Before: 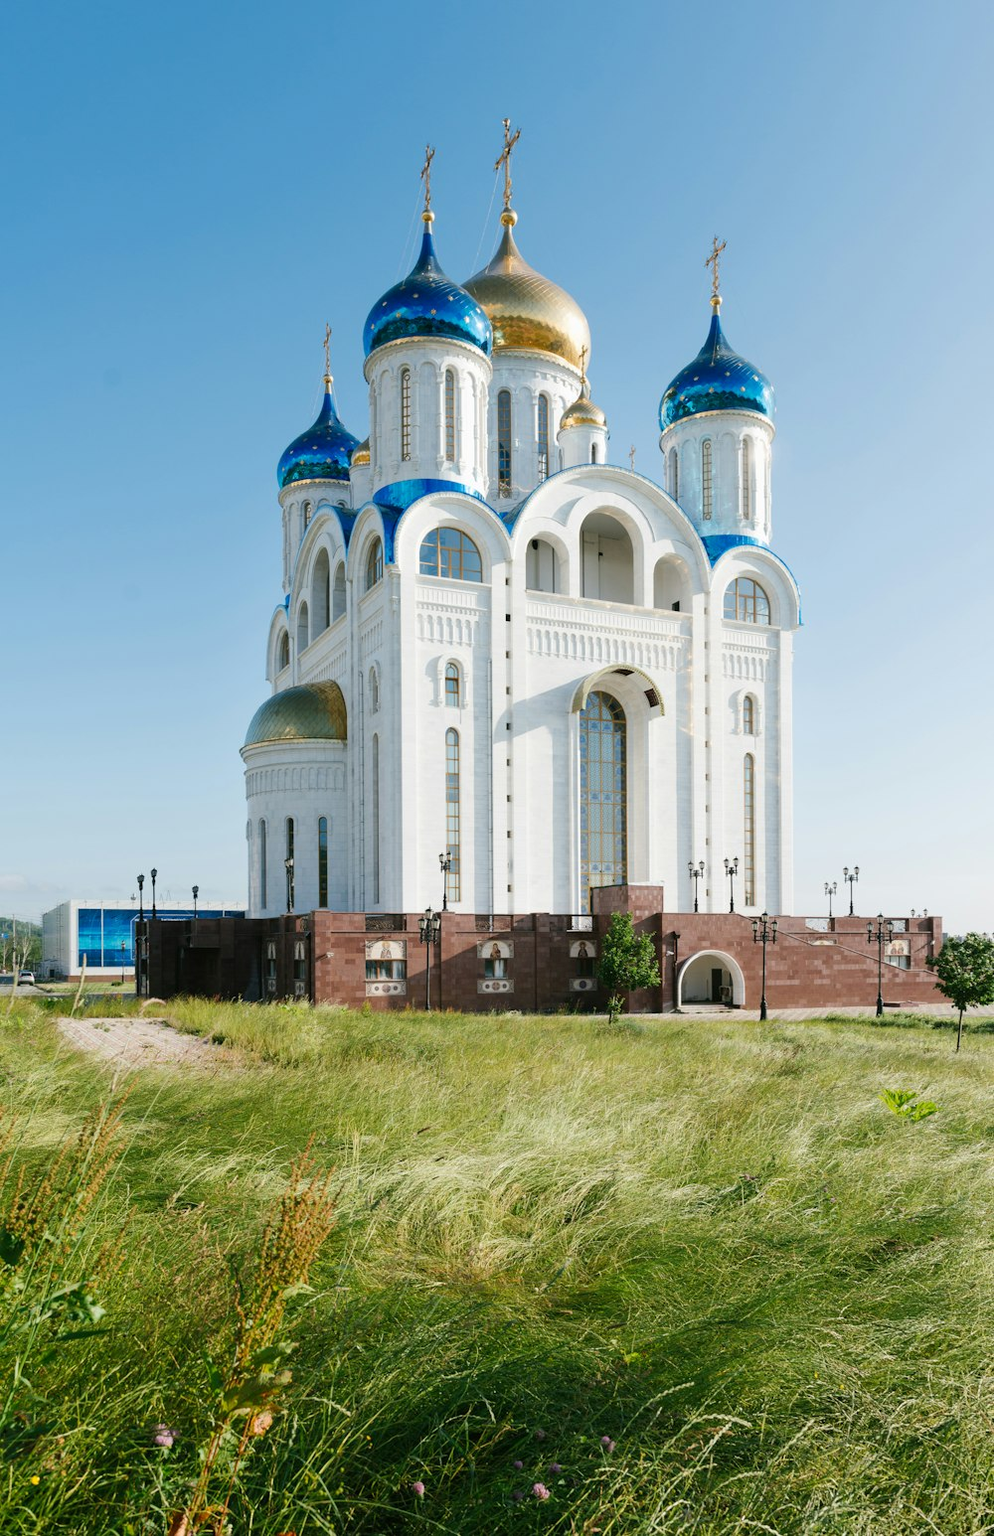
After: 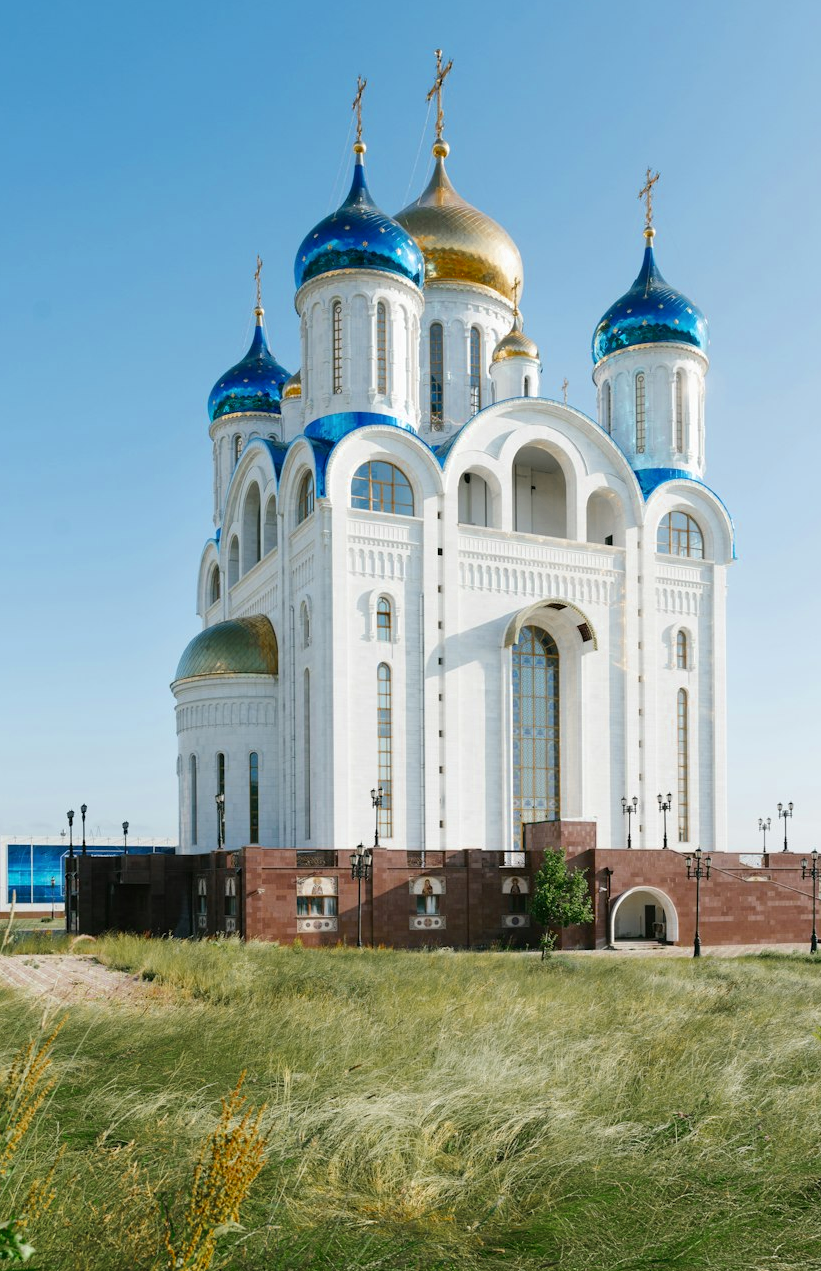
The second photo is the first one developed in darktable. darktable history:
color zones: curves: ch0 [(0.11, 0.396) (0.195, 0.36) (0.25, 0.5) (0.303, 0.412) (0.357, 0.544) (0.75, 0.5) (0.967, 0.328)]; ch1 [(0, 0.468) (0.112, 0.512) (0.202, 0.6) (0.25, 0.5) (0.307, 0.352) (0.357, 0.544) (0.75, 0.5) (0.963, 0.524)]
crop and rotate: left 7.196%, top 4.574%, right 10.605%, bottom 13.178%
